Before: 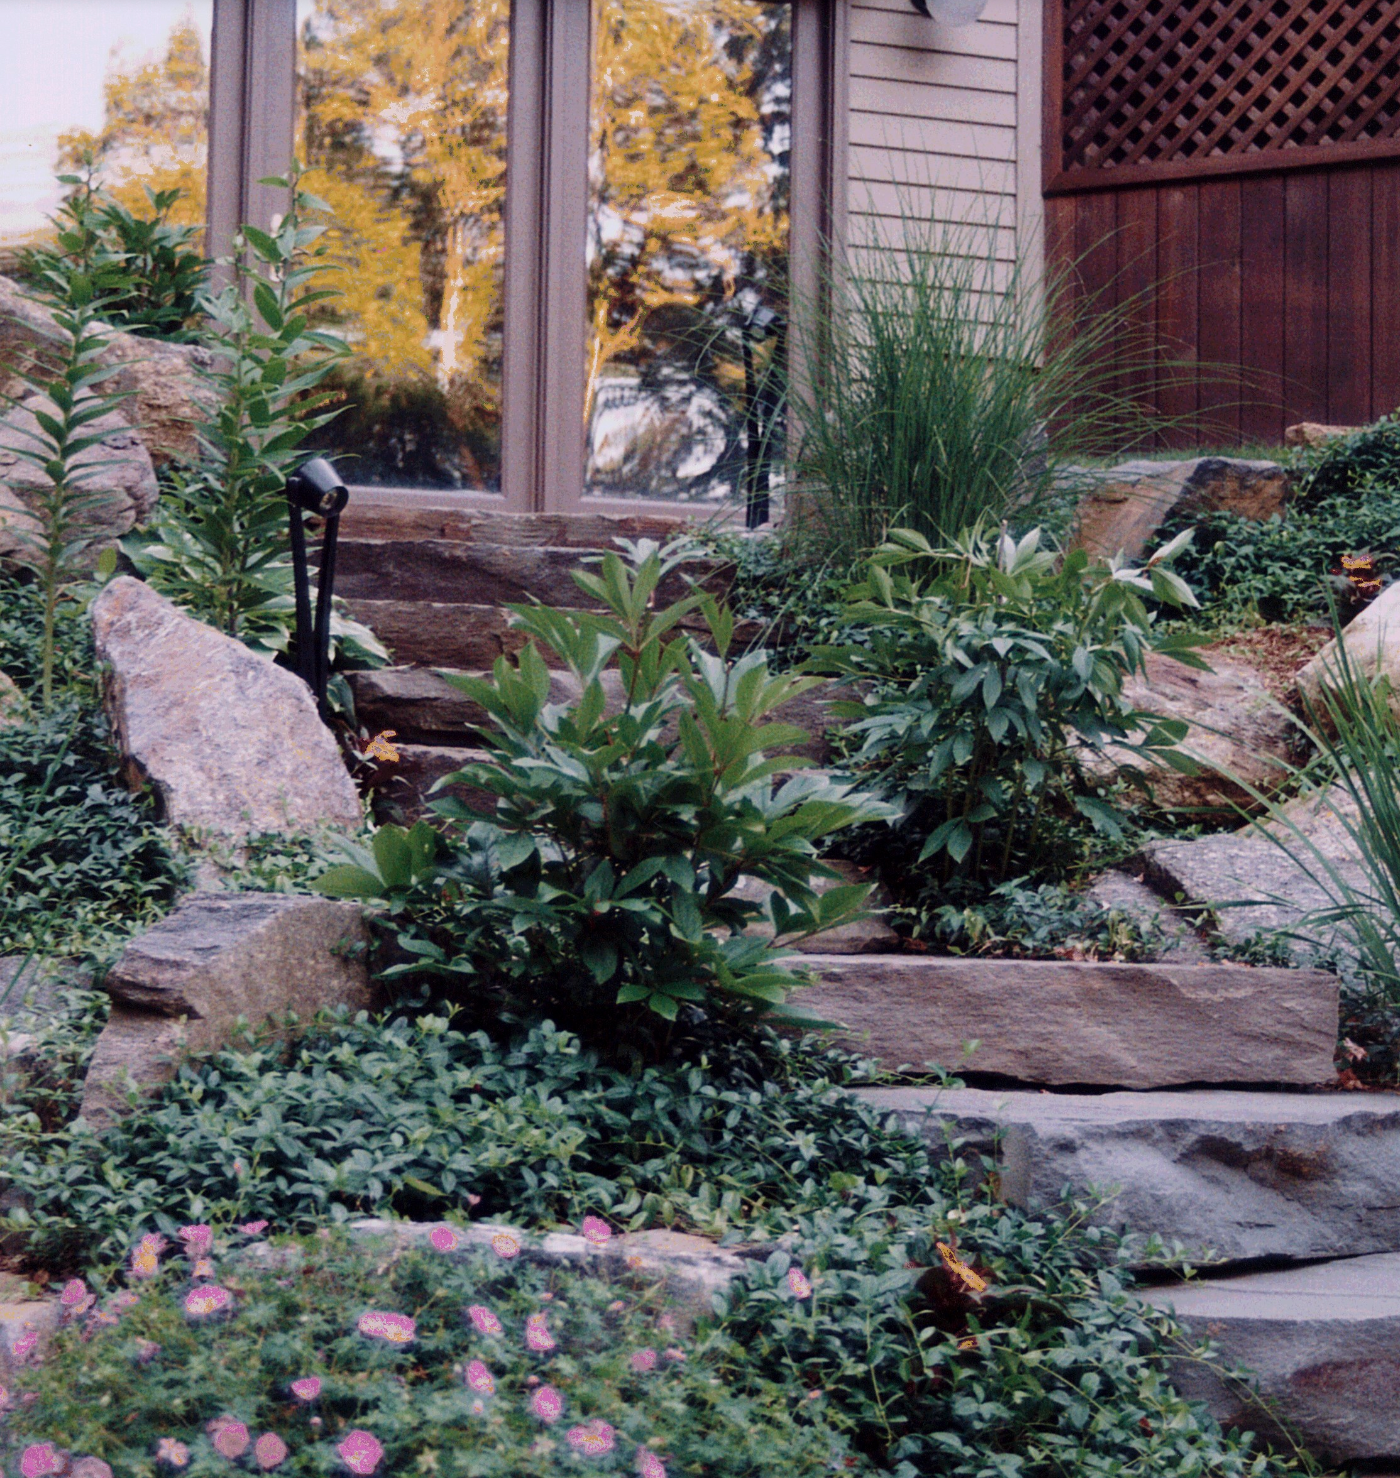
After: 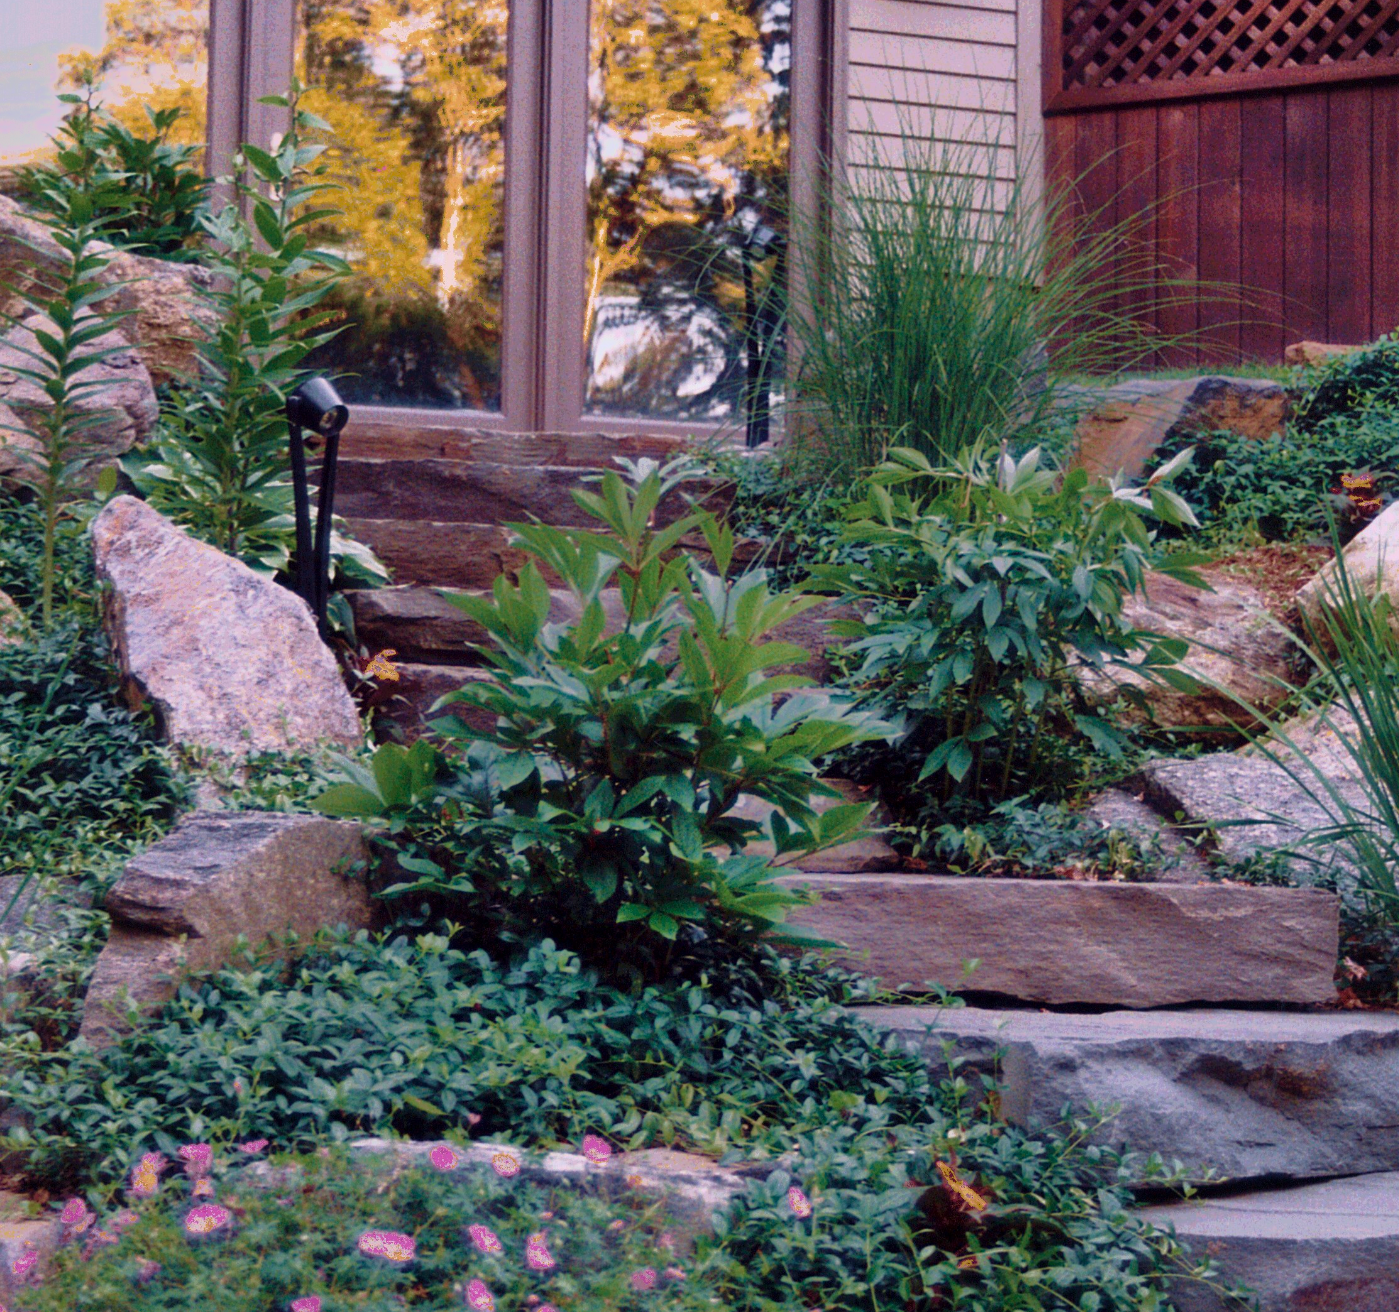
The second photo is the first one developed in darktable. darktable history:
contrast brightness saturation: contrast 0.04, saturation 0.16
tone equalizer: -7 EV -0.63 EV, -6 EV 1 EV, -5 EV -0.45 EV, -4 EV 0.43 EV, -3 EV 0.41 EV, -2 EV 0.15 EV, -1 EV -0.15 EV, +0 EV -0.39 EV, smoothing diameter 25%, edges refinement/feathering 10, preserve details guided filter
velvia: on, module defaults
crop and rotate: top 5.609%, bottom 5.609%
